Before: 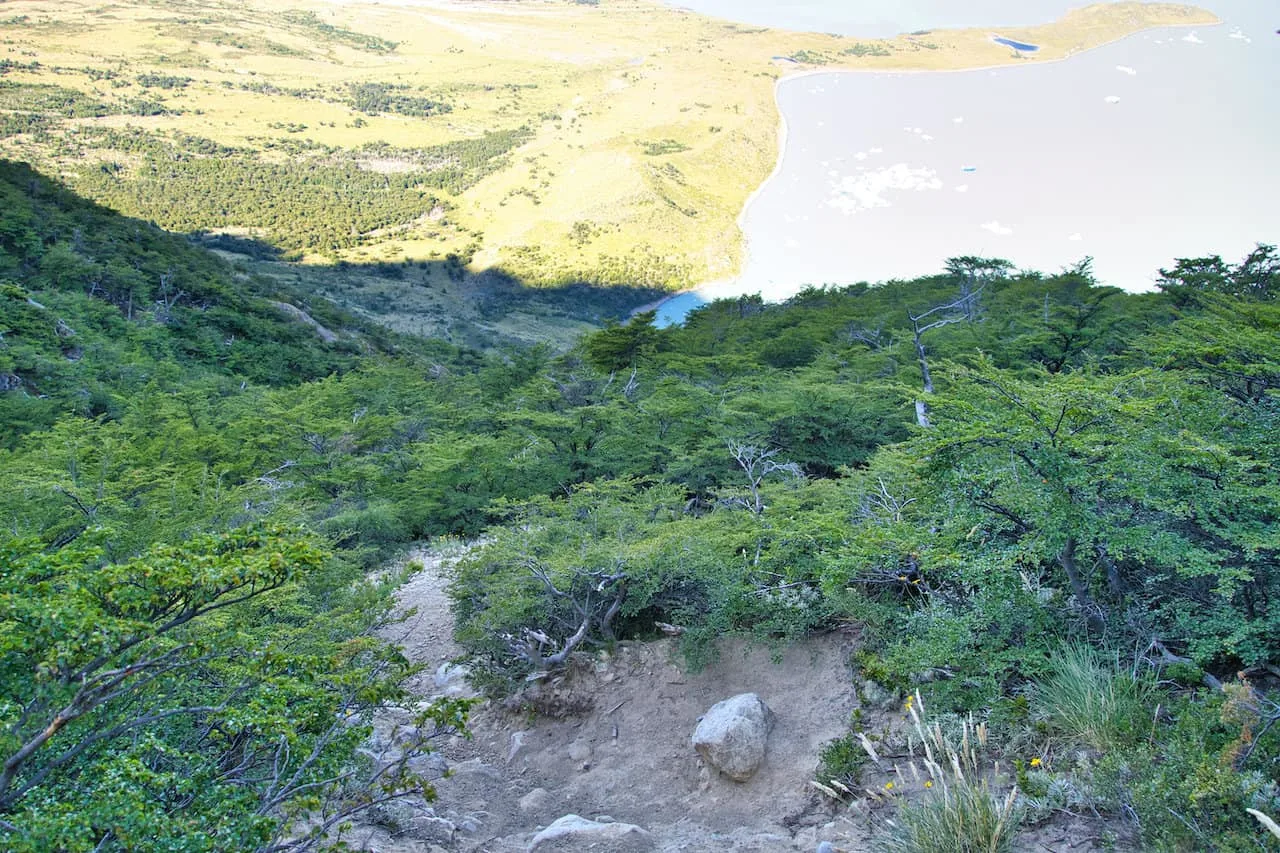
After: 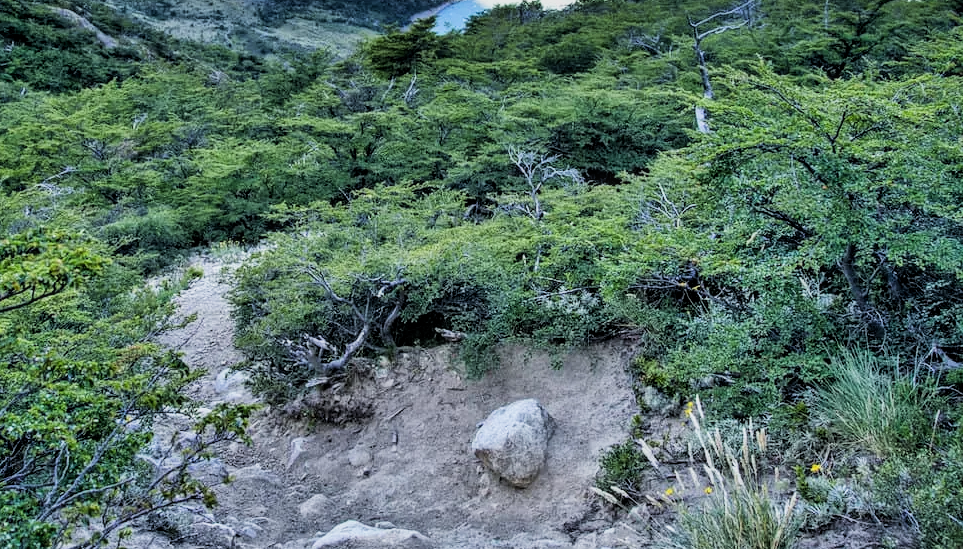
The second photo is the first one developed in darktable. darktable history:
shadows and highlights: shadows 18.1, highlights -83.31, soften with gaussian
local contrast: detail 116%
filmic rgb: black relative exposure -5.05 EV, white relative exposure 3.51 EV, hardness 3.16, contrast 1.487, highlights saturation mix -49.96%
crop and rotate: left 17.256%, top 34.565%, right 7.481%, bottom 0.963%
